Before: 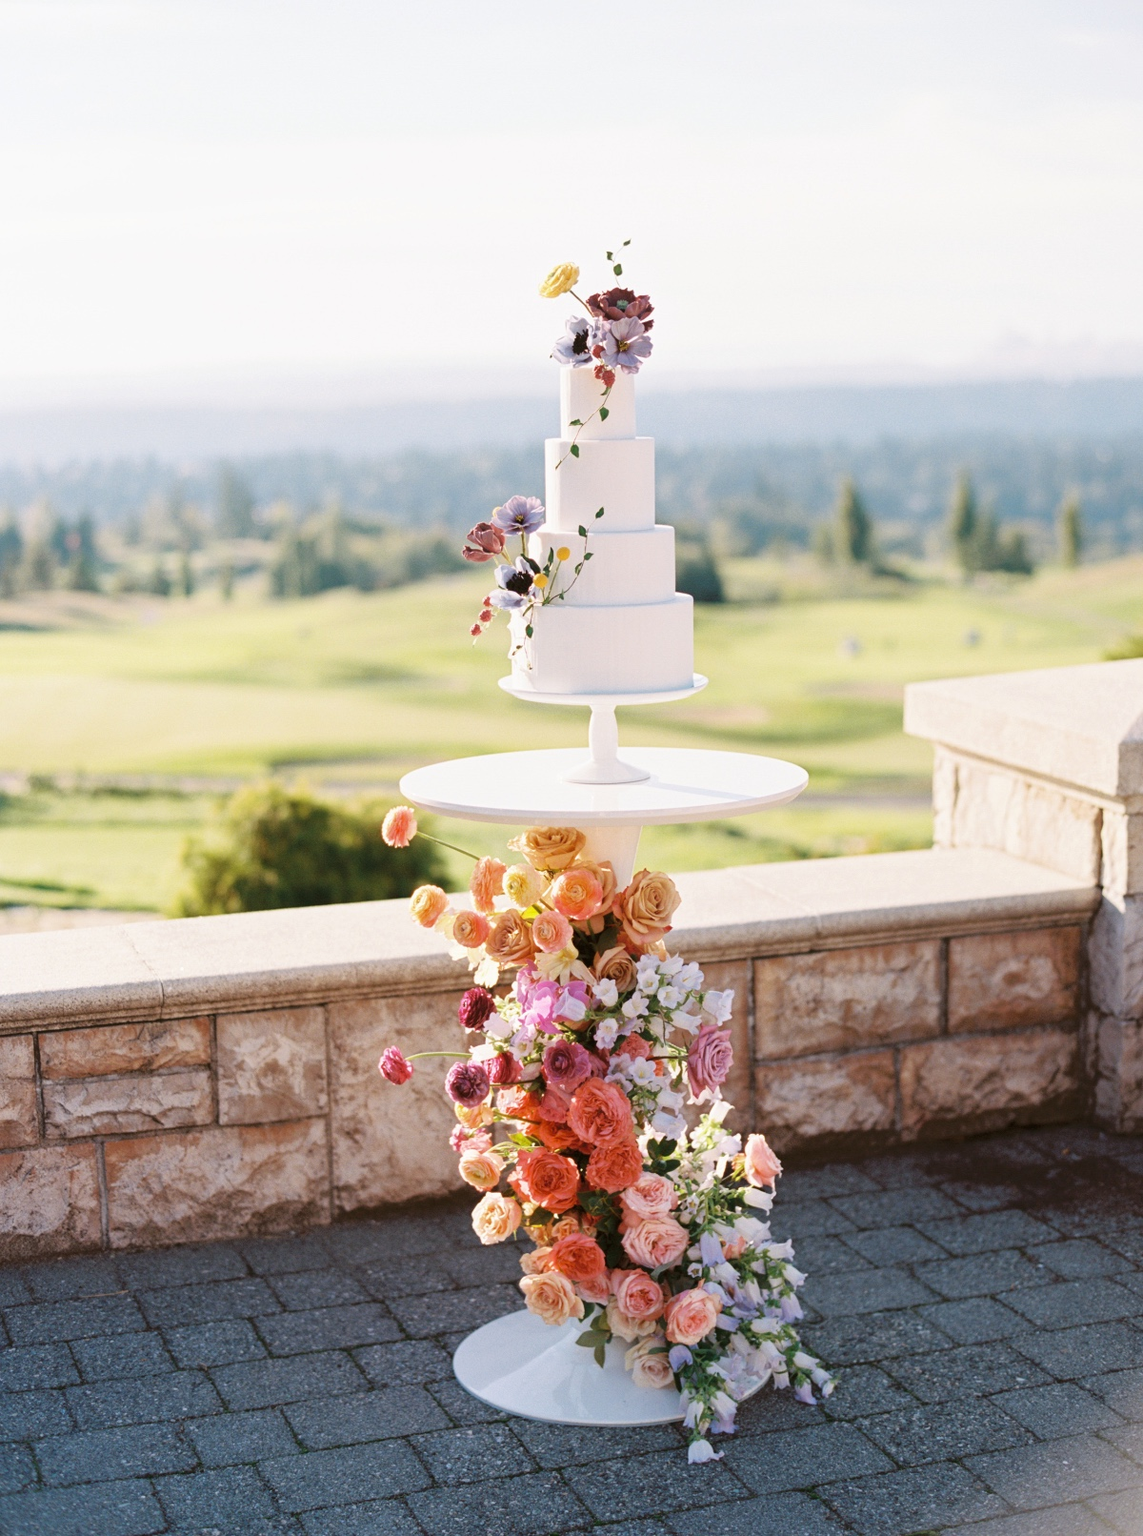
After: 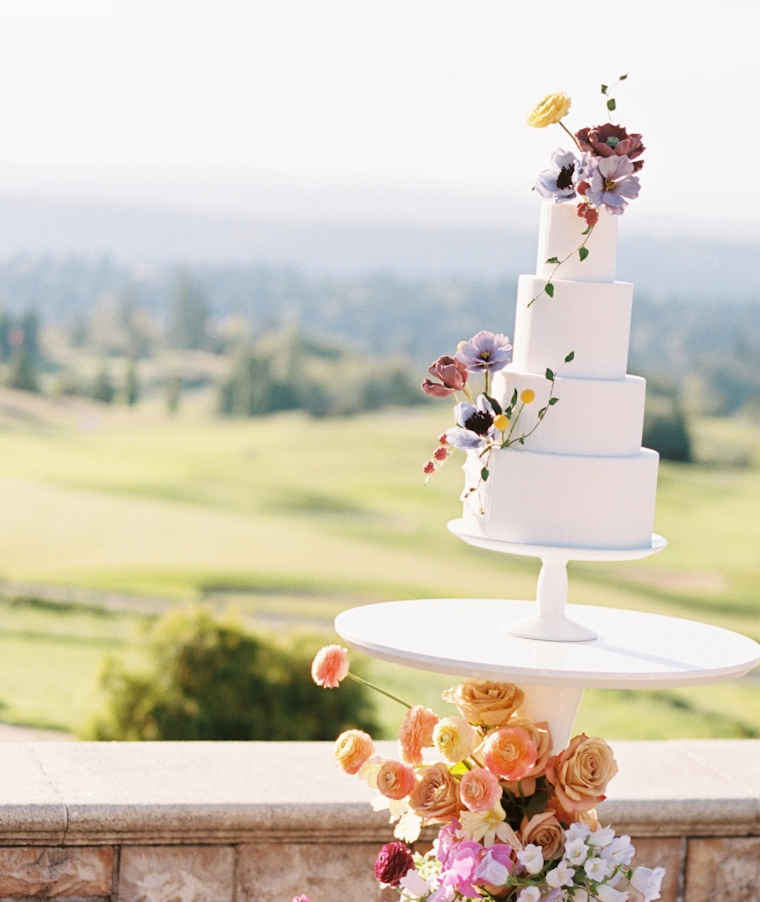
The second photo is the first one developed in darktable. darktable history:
crop and rotate: angle -5.14°, left 2.031%, top 6.999%, right 27.24%, bottom 30.486%
